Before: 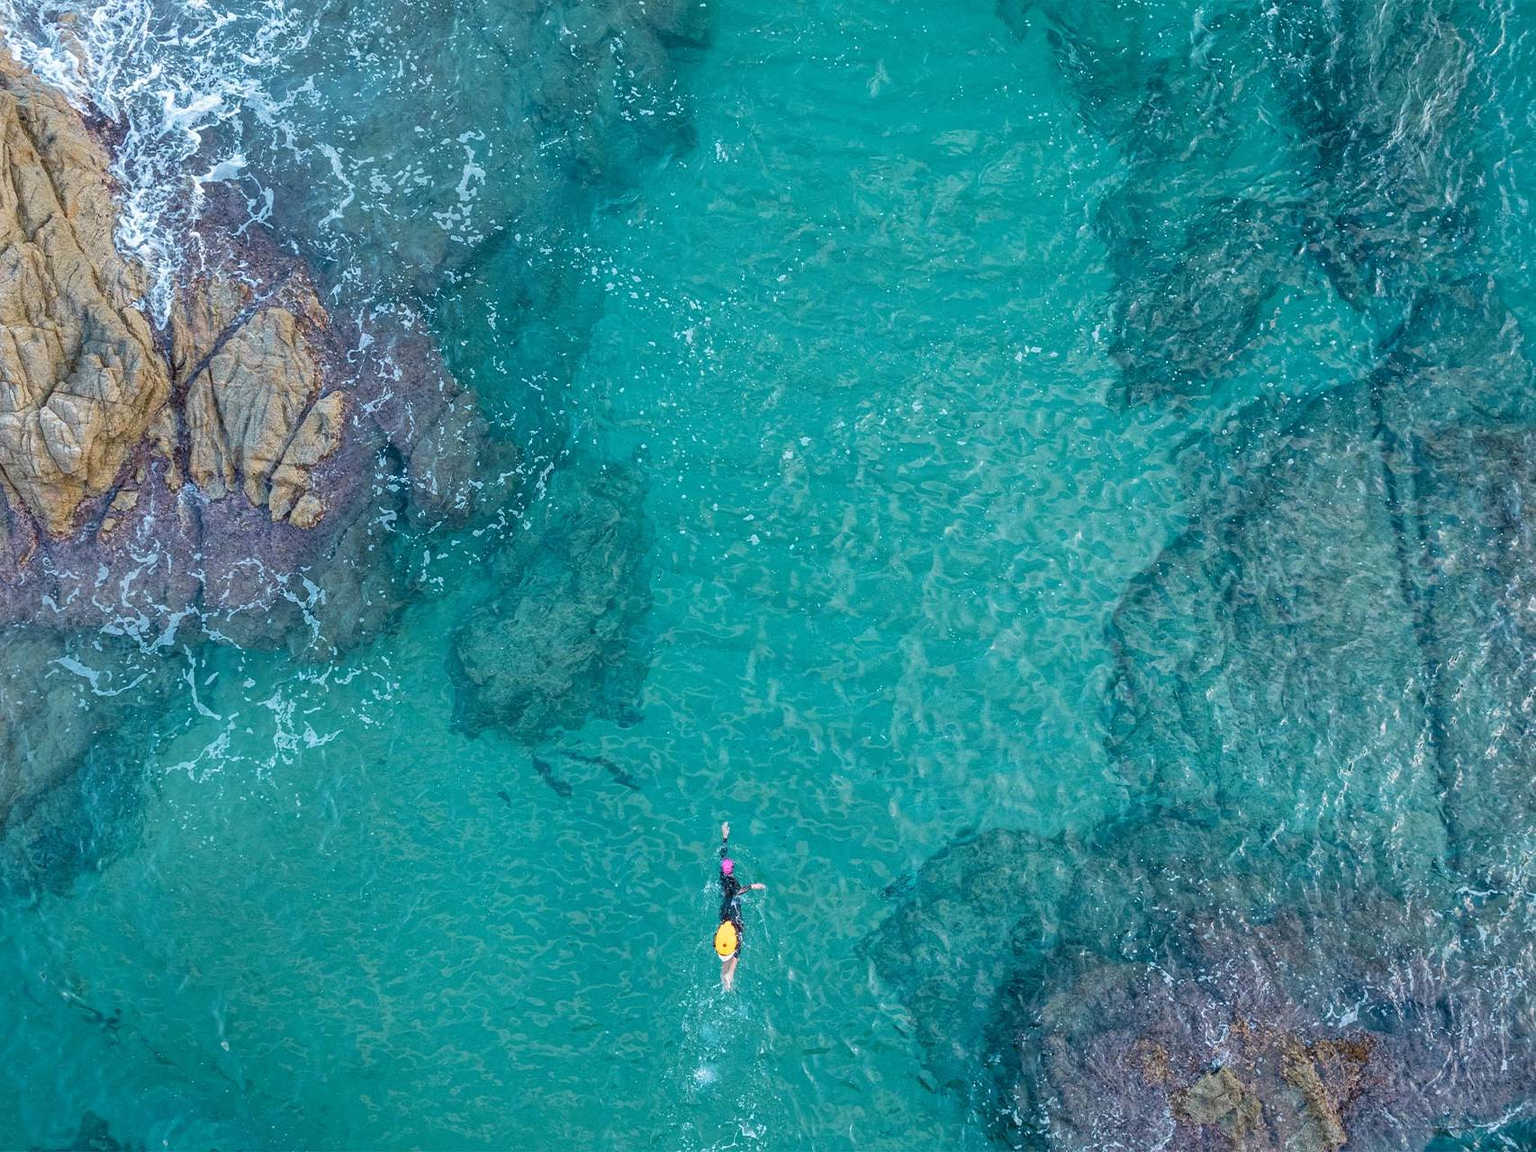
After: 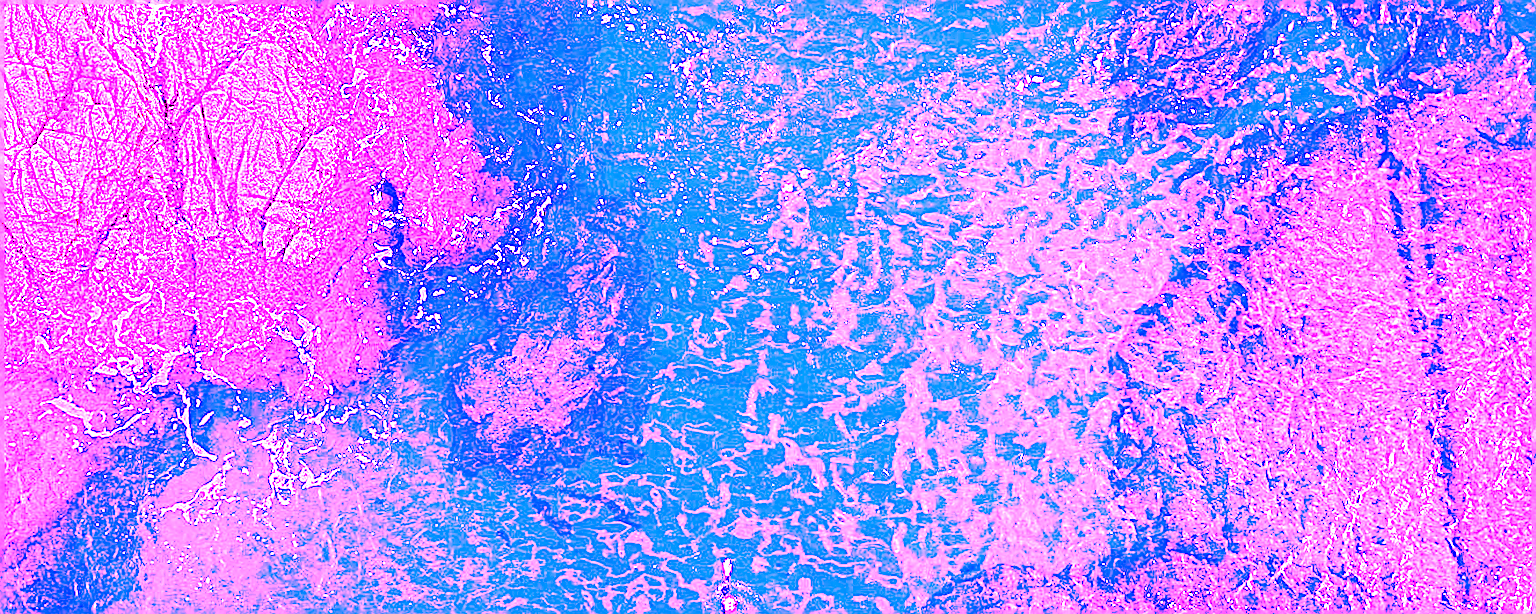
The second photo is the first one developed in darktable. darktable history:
crop and rotate: top 23.043%, bottom 23.437%
white balance: red 8, blue 8
sharpen: on, module defaults
tone equalizer: -7 EV 0.15 EV, -6 EV 0.6 EV, -5 EV 1.15 EV, -4 EV 1.33 EV, -3 EV 1.15 EV, -2 EV 0.6 EV, -1 EV 0.15 EV, mask exposure compensation -0.5 EV
rotate and perspective: rotation -0.45°, automatic cropping original format, crop left 0.008, crop right 0.992, crop top 0.012, crop bottom 0.988
